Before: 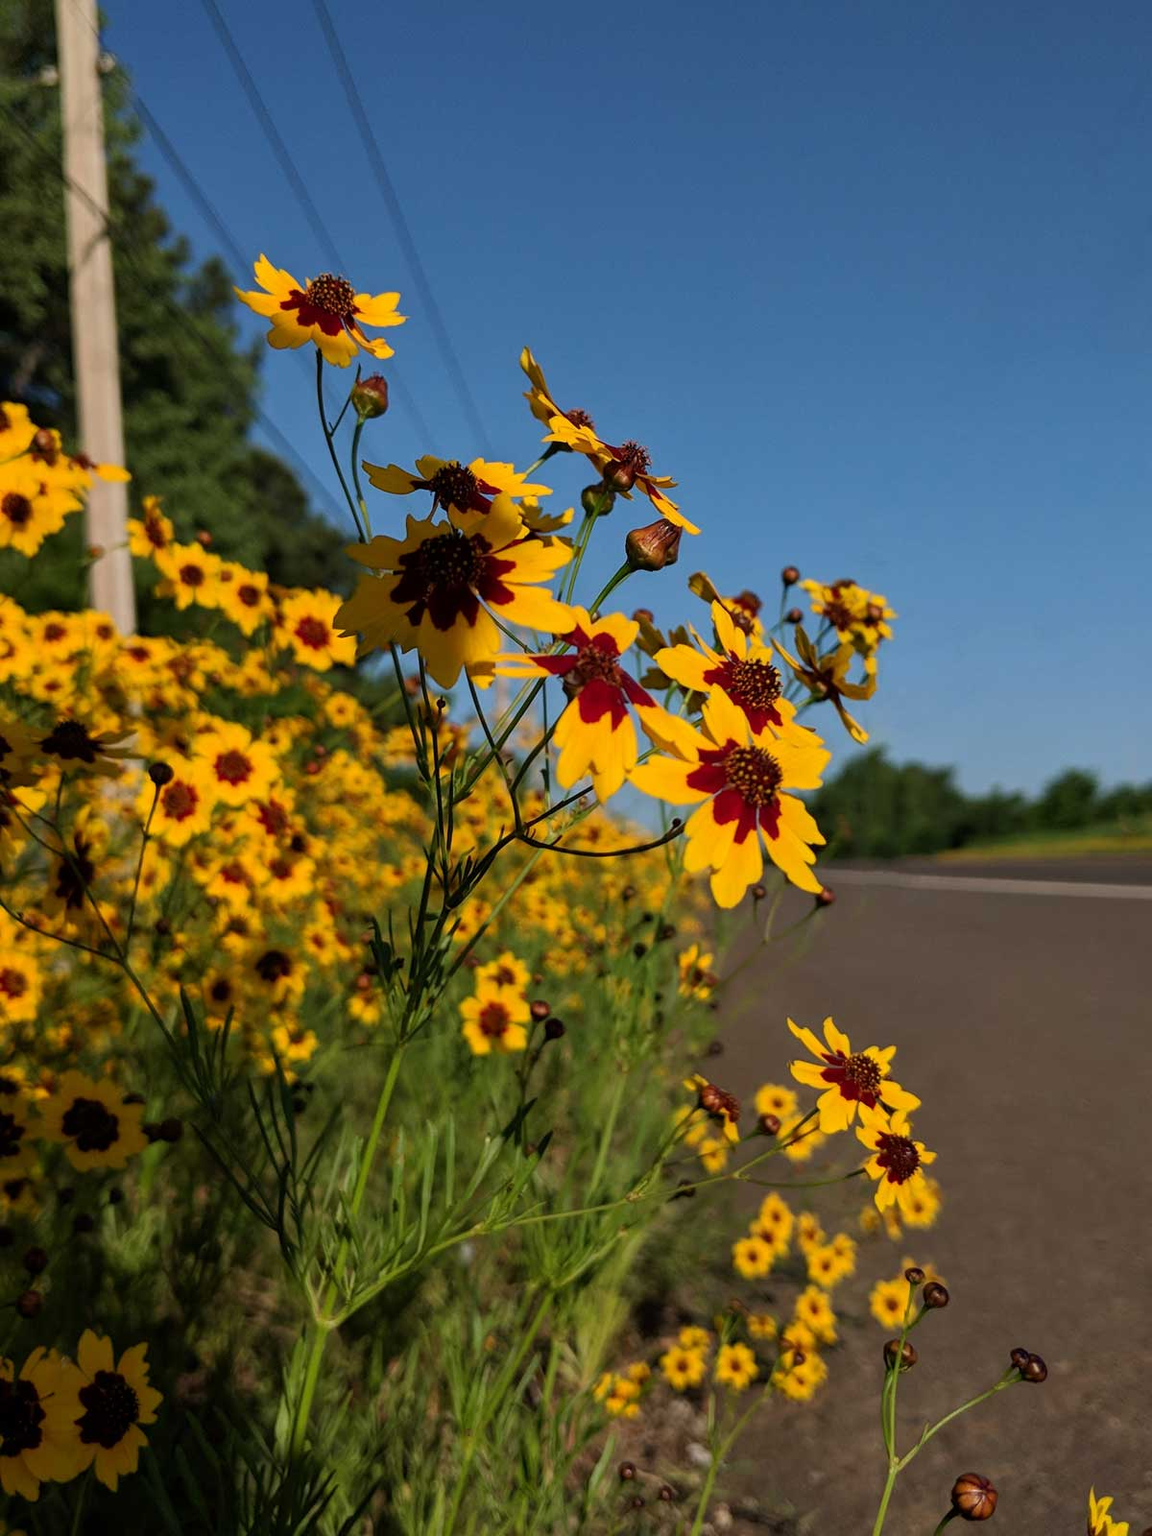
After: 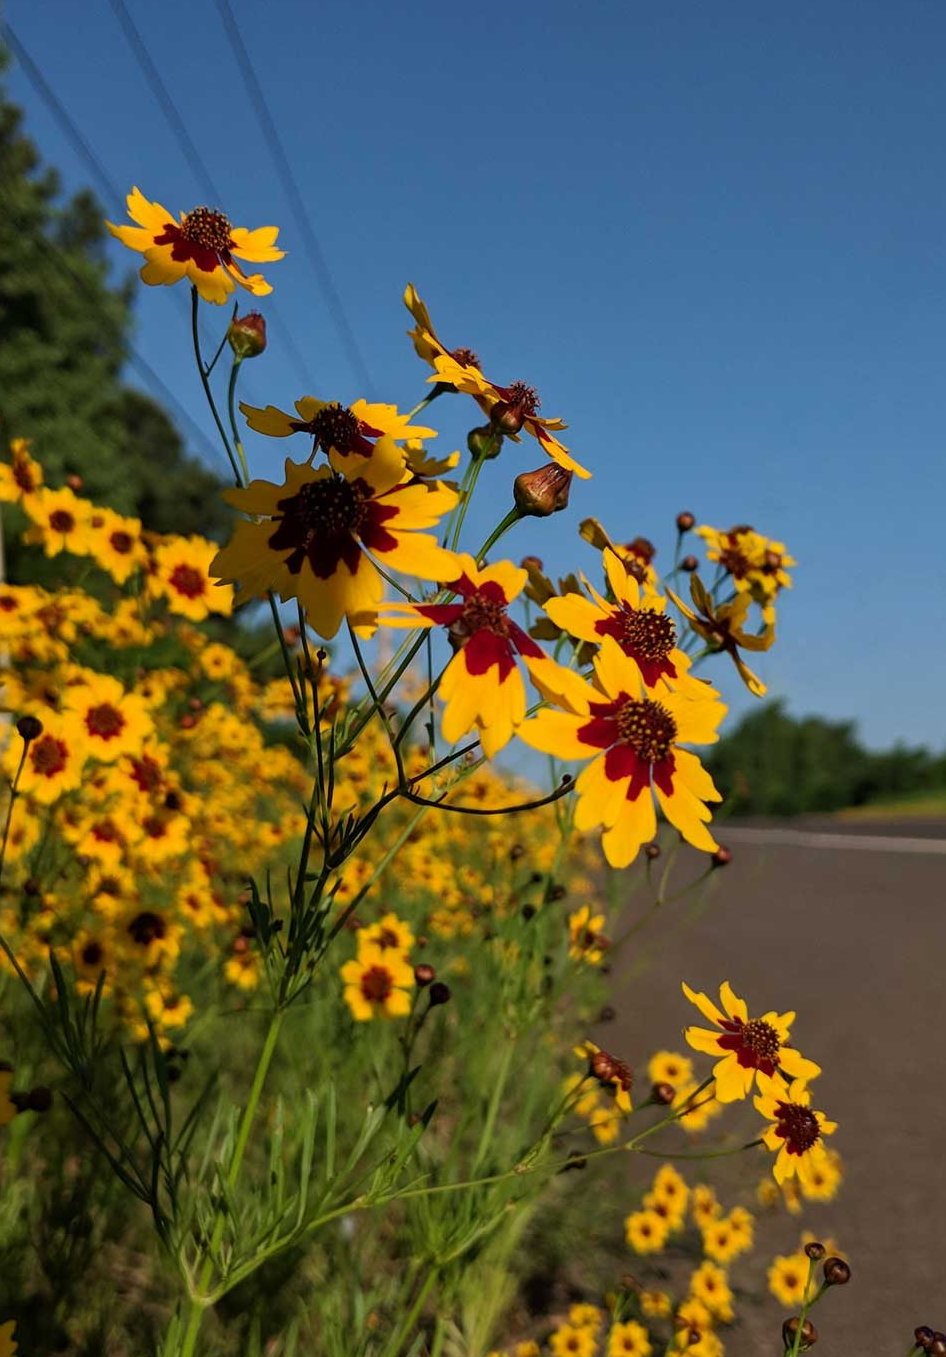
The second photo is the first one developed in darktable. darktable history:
crop: left 11.547%, top 4.912%, right 9.565%, bottom 10.218%
